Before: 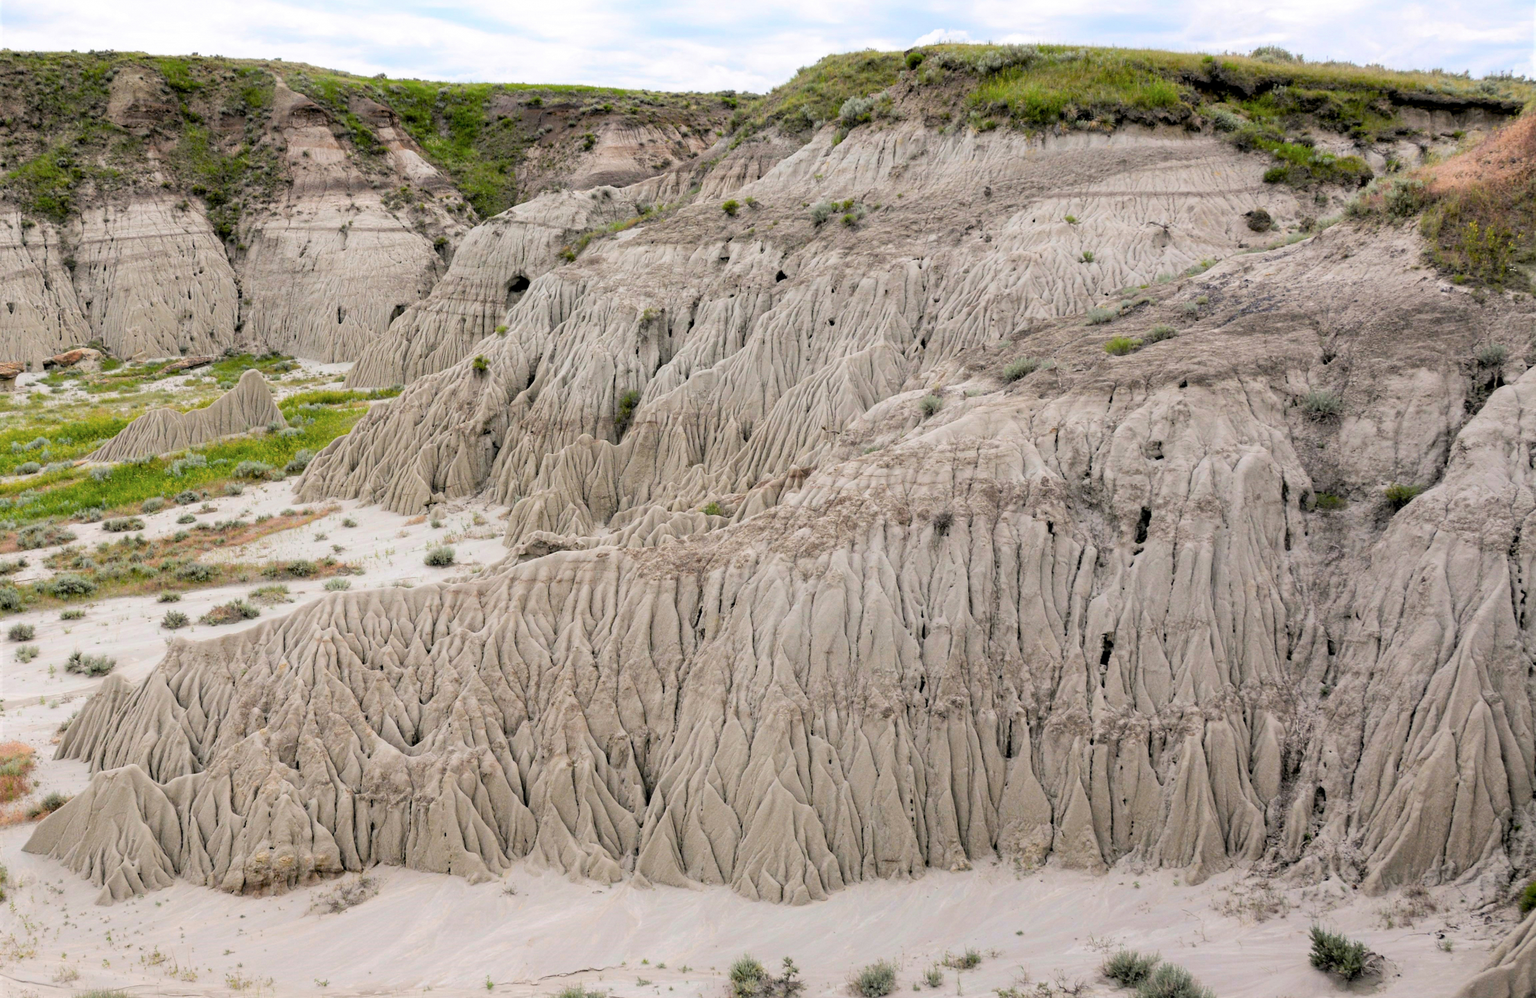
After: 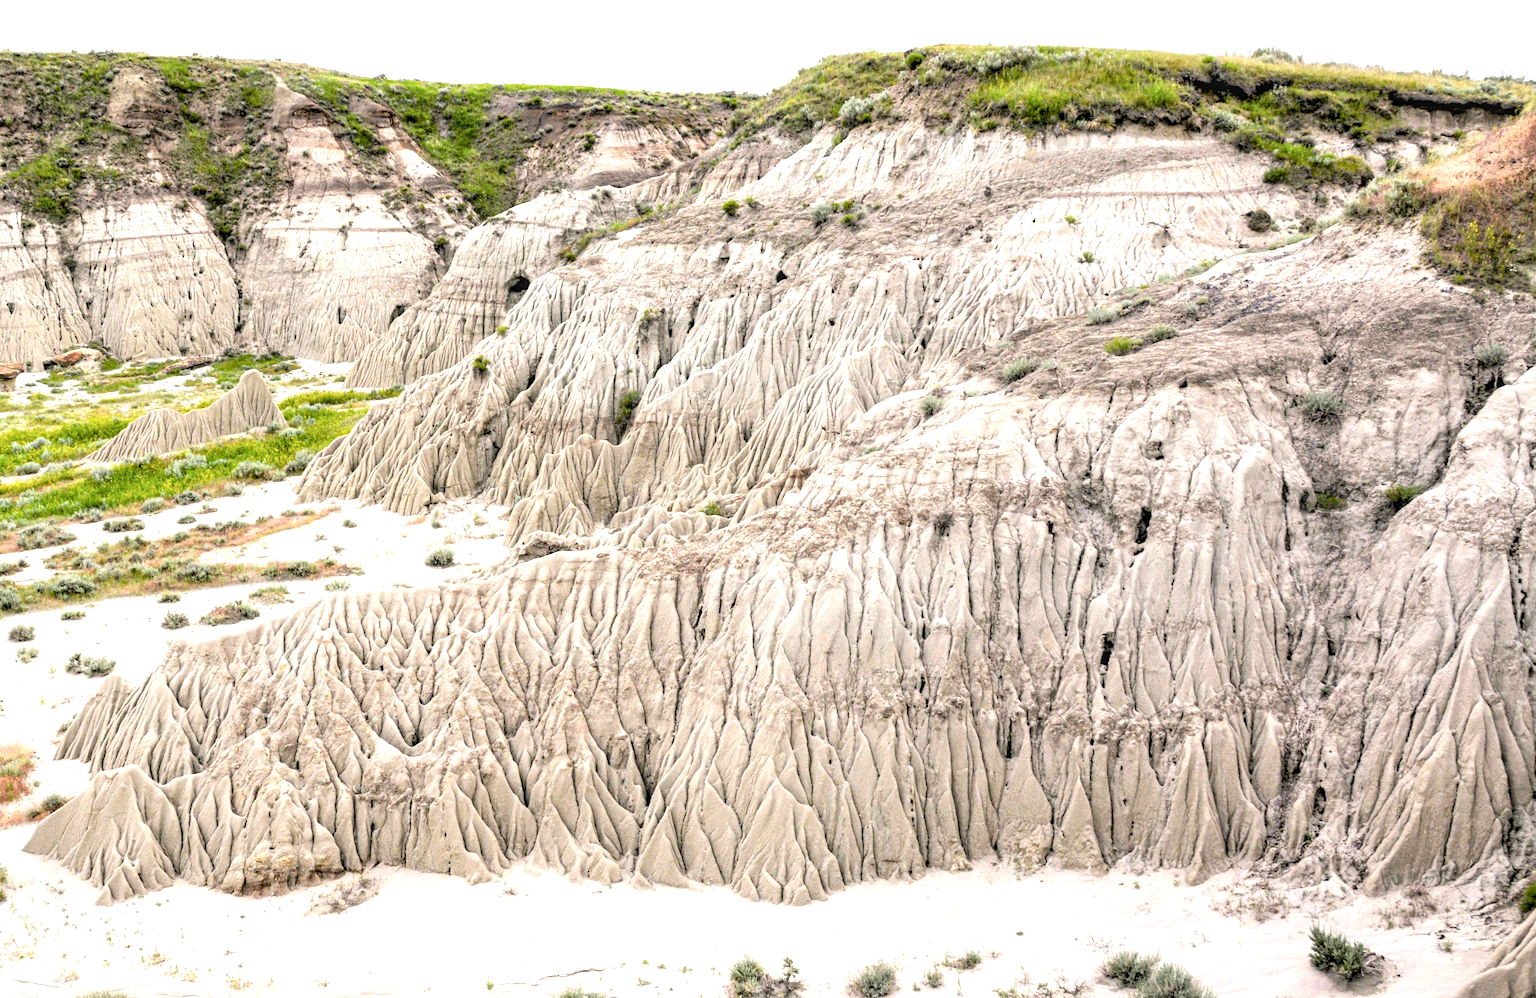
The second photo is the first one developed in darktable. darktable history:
local contrast: detail 130%
exposure: black level correction 0.001, exposure 1 EV, compensate highlight preservation false
color balance rgb: saturation formula JzAzBz (2021)
